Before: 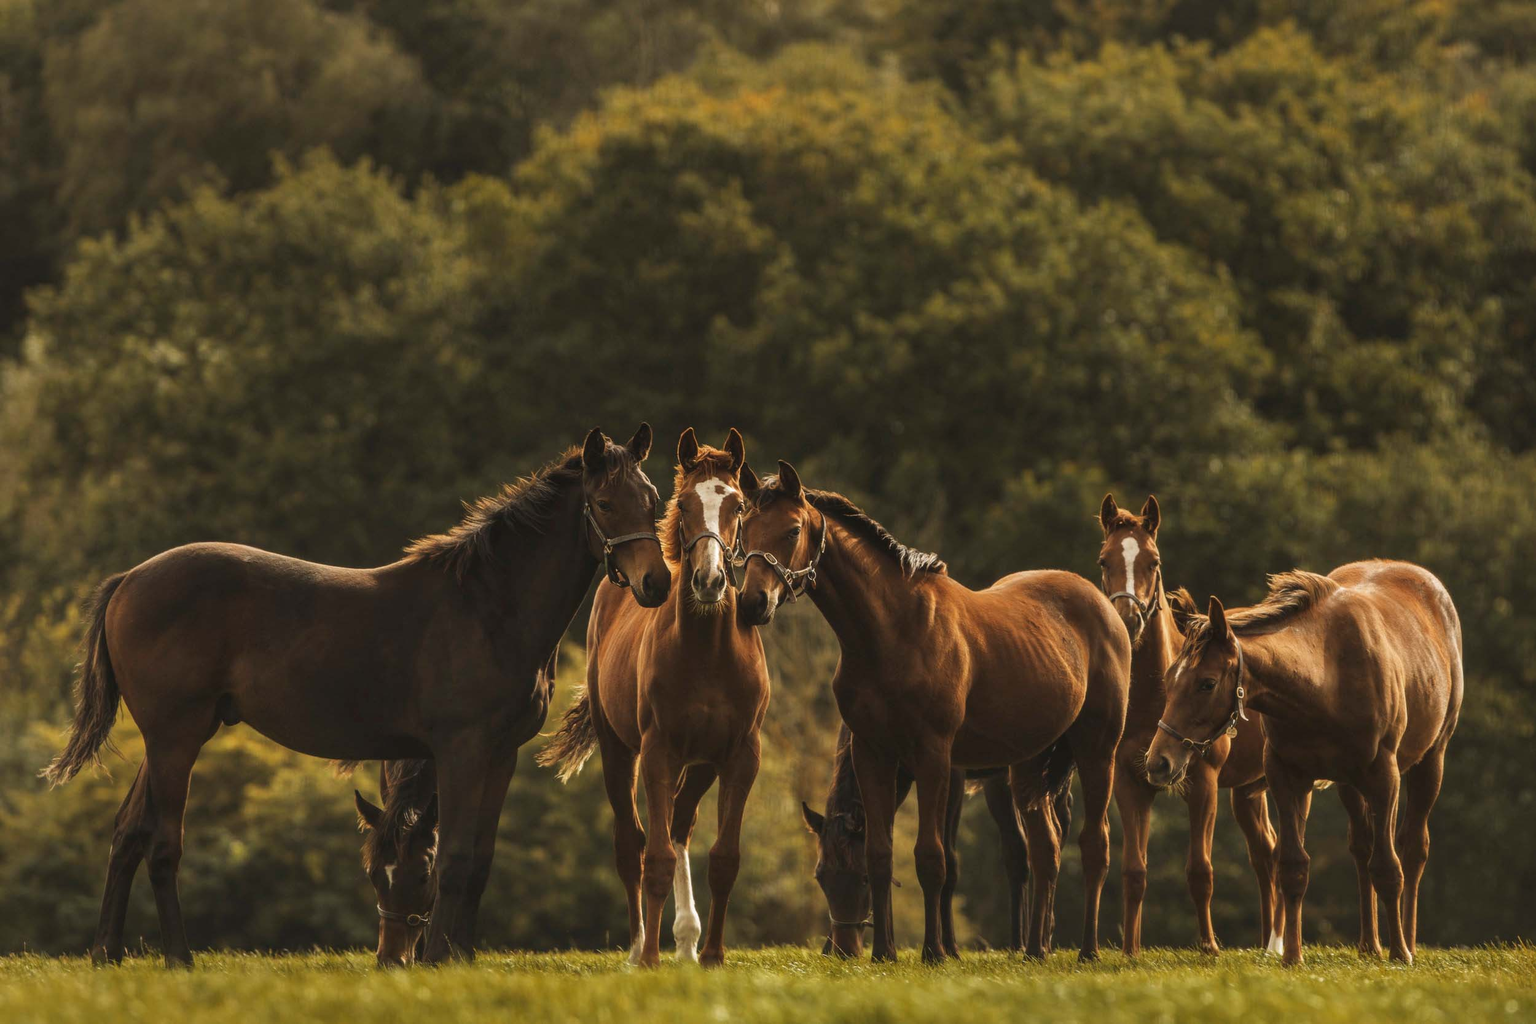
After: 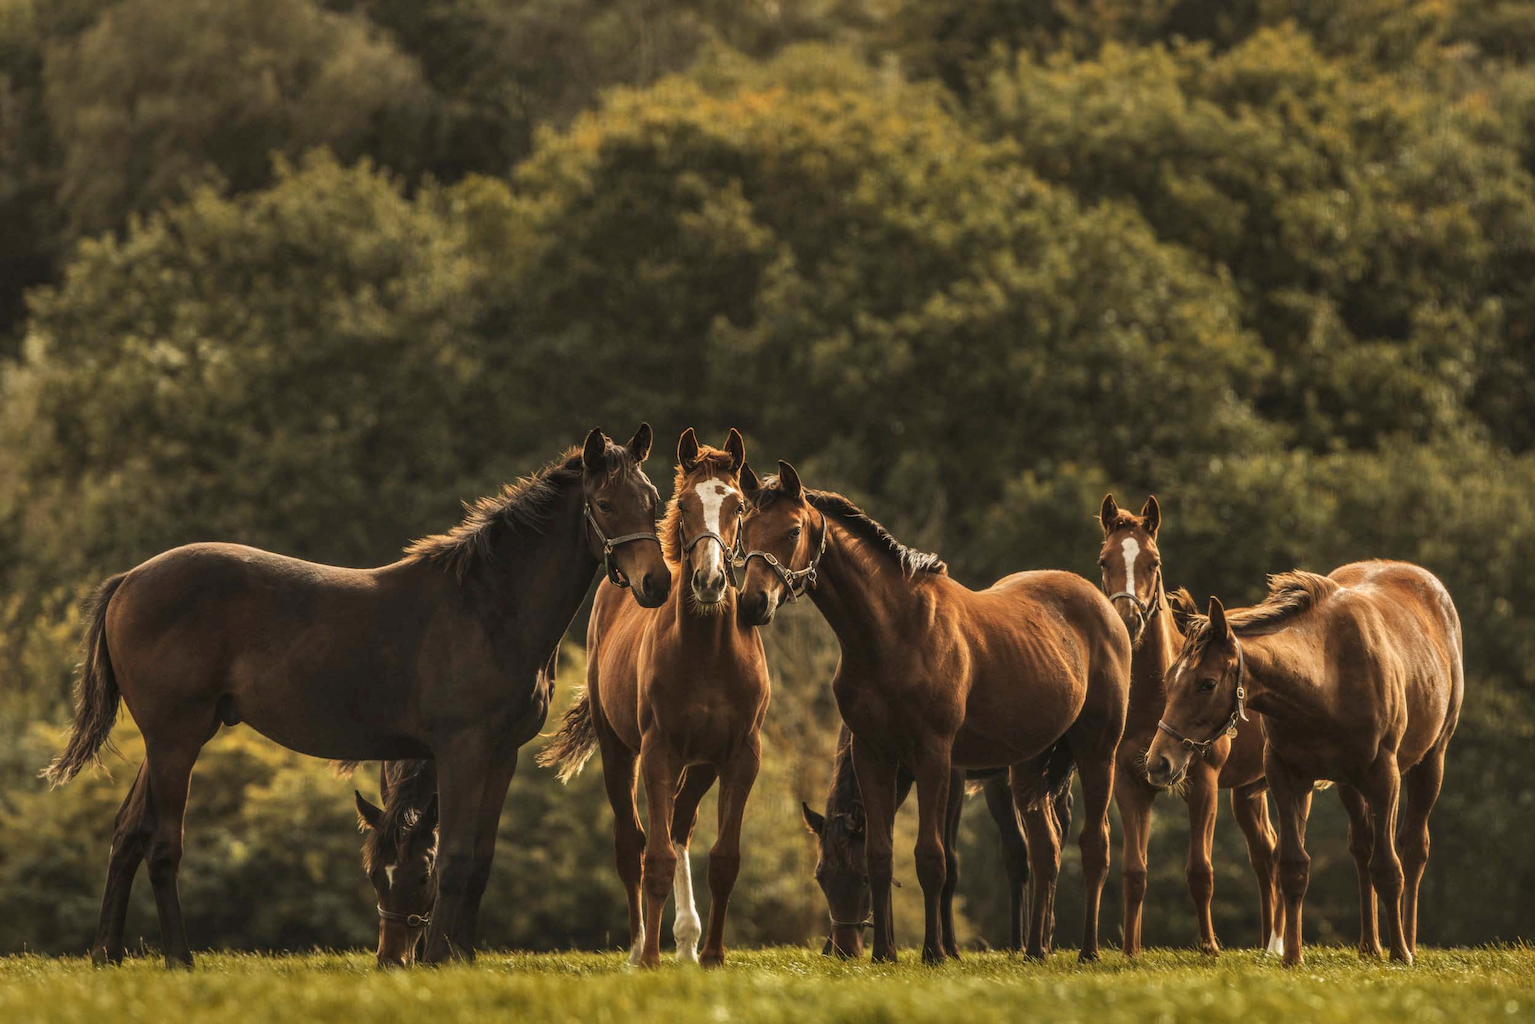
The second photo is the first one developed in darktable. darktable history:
local contrast: on, module defaults
shadows and highlights: shadows 32, highlights -32, soften with gaussian
